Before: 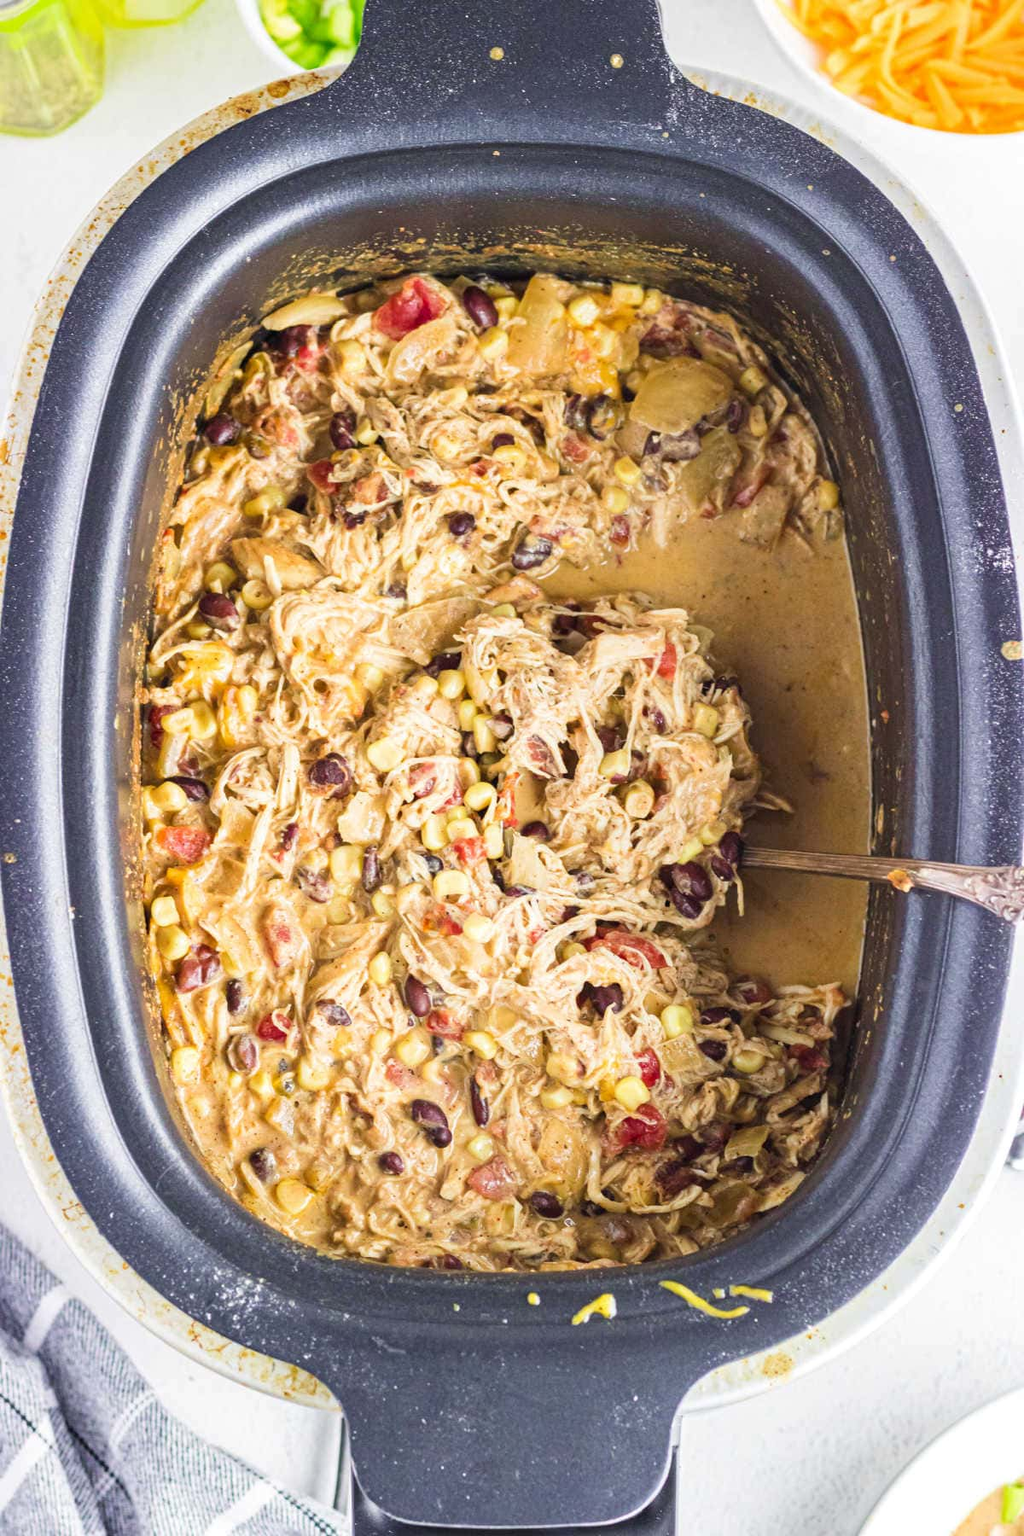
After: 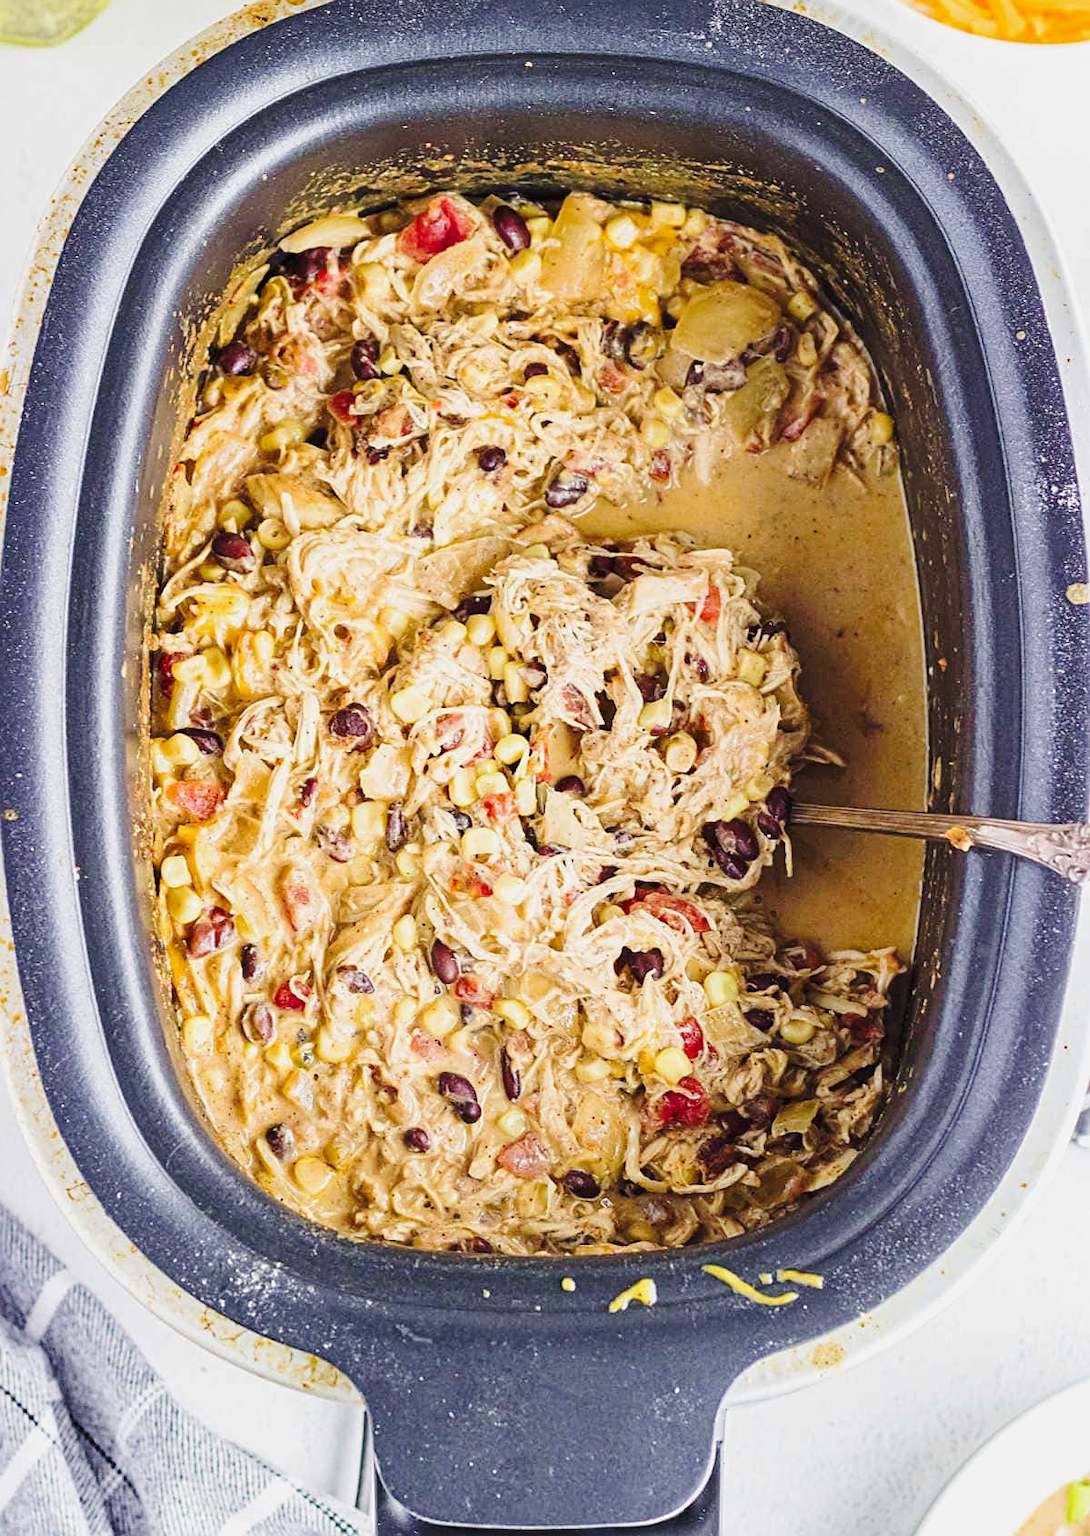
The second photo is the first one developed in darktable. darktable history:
sharpen: on, module defaults
tone curve: curves: ch0 [(0, 0) (0.23, 0.189) (0.486, 0.52) (0.822, 0.825) (0.994, 0.955)]; ch1 [(0, 0) (0.226, 0.261) (0.379, 0.442) (0.469, 0.468) (0.495, 0.498) (0.514, 0.509) (0.561, 0.603) (0.59, 0.656) (1, 1)]; ch2 [(0, 0) (0.269, 0.299) (0.459, 0.43) (0.498, 0.5) (0.523, 0.52) (0.586, 0.569) (0.635, 0.617) (0.659, 0.681) (0.718, 0.764) (1, 1)], preserve colors none
crop and rotate: top 6.089%
